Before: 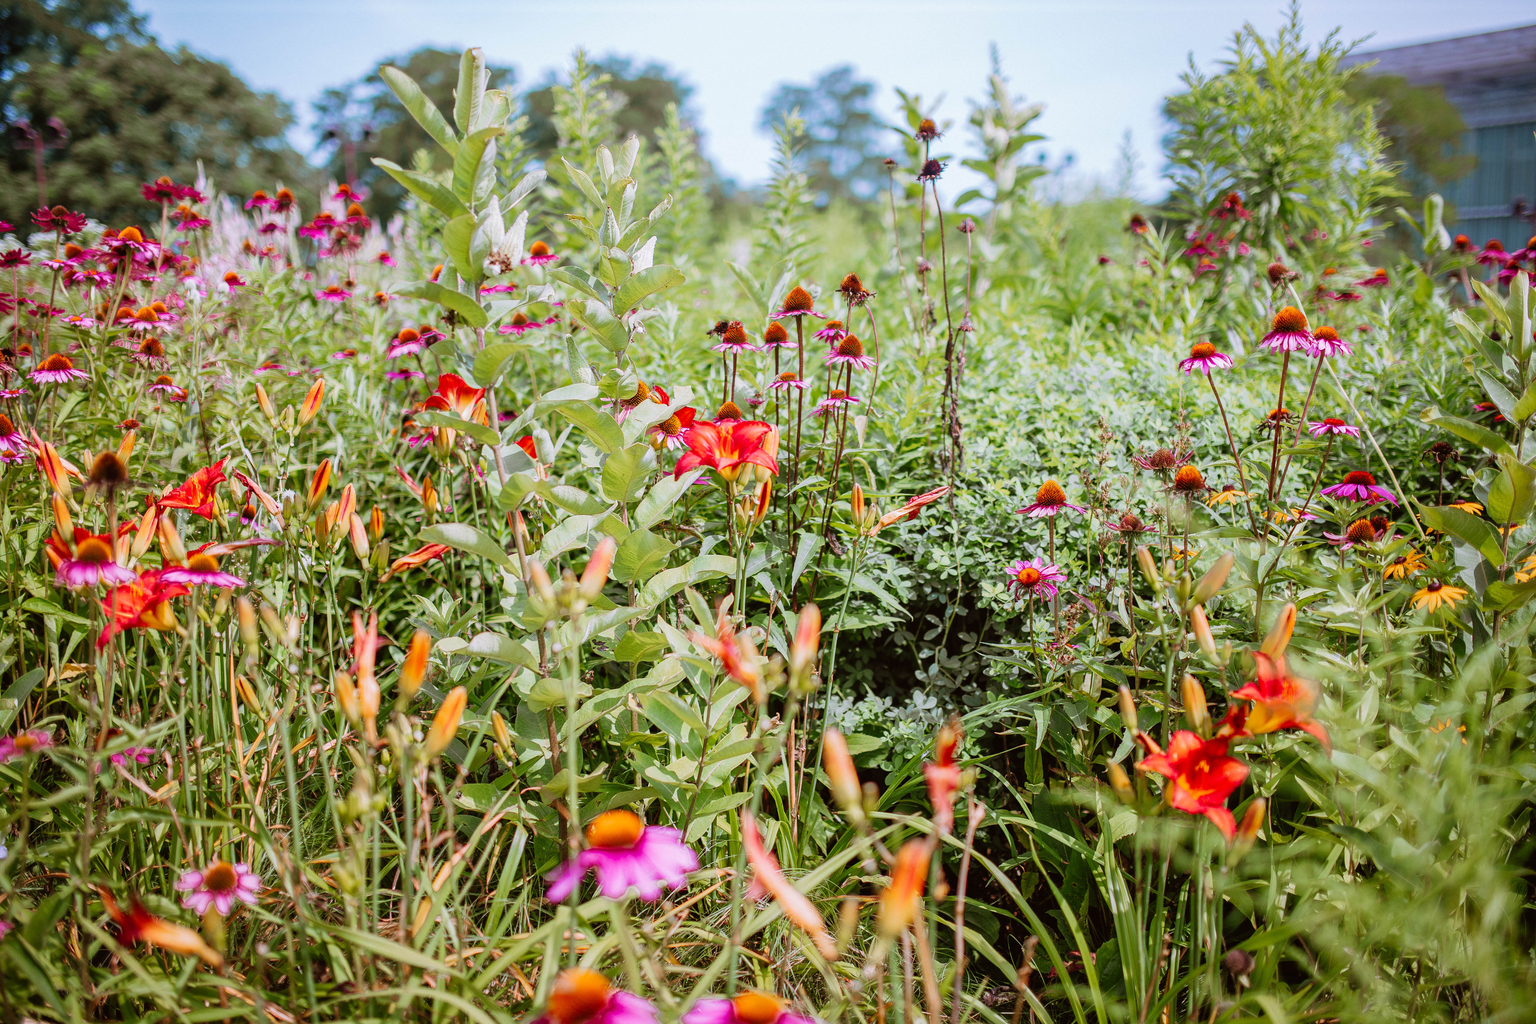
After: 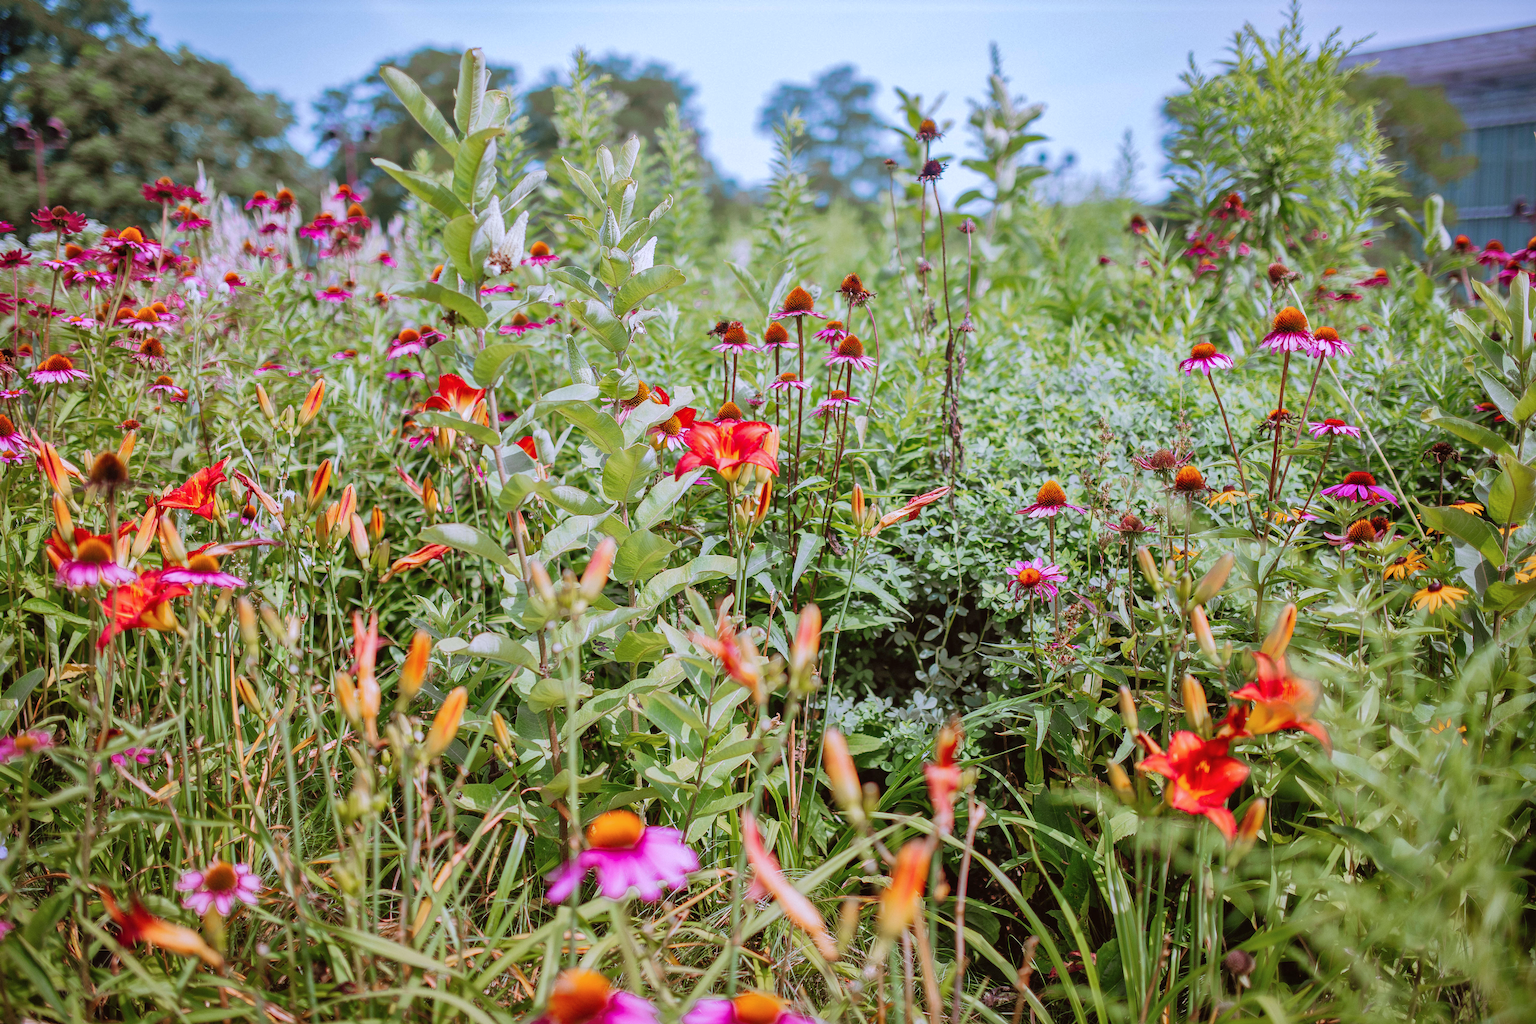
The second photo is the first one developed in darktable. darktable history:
shadows and highlights: on, module defaults
color calibration: illuminant as shot in camera, x 0.358, y 0.373, temperature 4628.91 K
